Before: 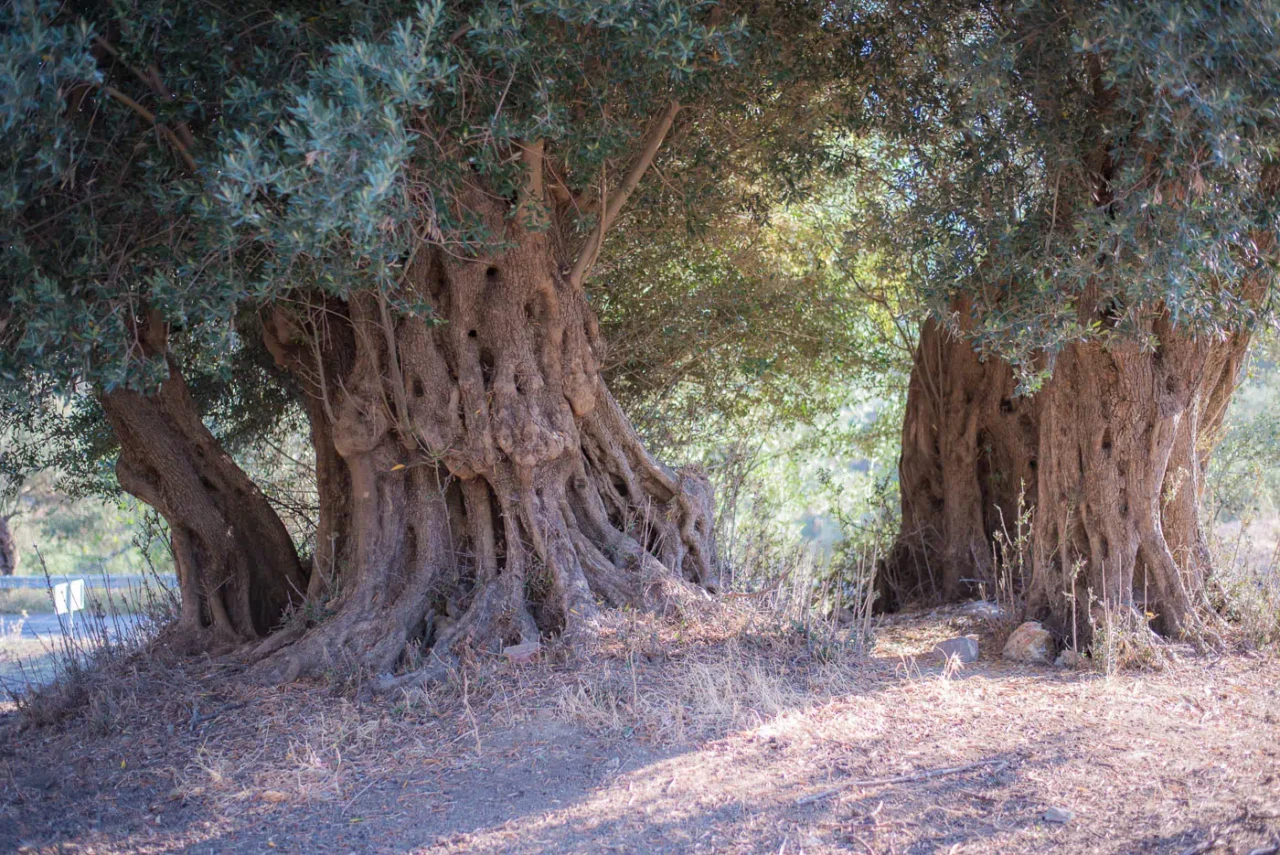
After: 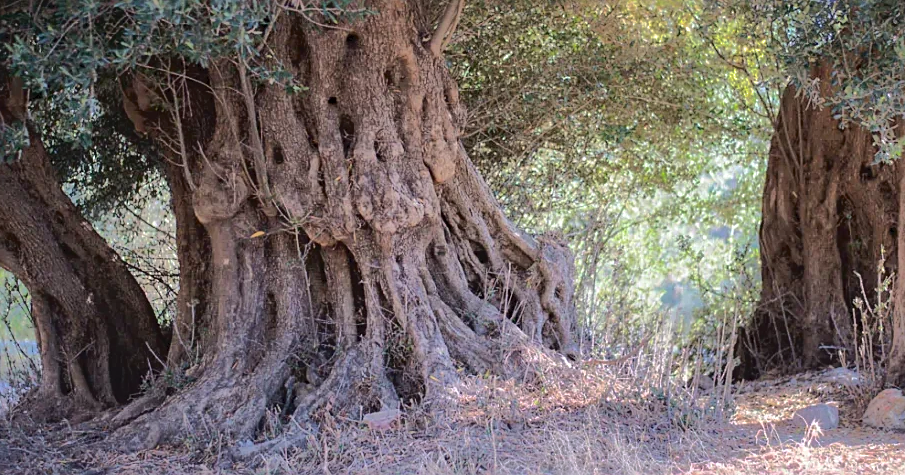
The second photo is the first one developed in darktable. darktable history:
tone curve: curves: ch0 [(0, 0) (0.003, 0.047) (0.011, 0.051) (0.025, 0.051) (0.044, 0.057) (0.069, 0.068) (0.1, 0.076) (0.136, 0.108) (0.177, 0.166) (0.224, 0.229) (0.277, 0.299) (0.335, 0.364) (0.399, 0.46) (0.468, 0.553) (0.543, 0.639) (0.623, 0.724) (0.709, 0.808) (0.801, 0.886) (0.898, 0.954) (1, 1)], color space Lab, independent channels, preserve colors none
sharpen: on, module defaults
crop: left 11.013%, top 27.257%, right 18.259%, bottom 17.094%
shadows and highlights: shadows -18.56, highlights -73.08, highlights color adjustment 42.1%
